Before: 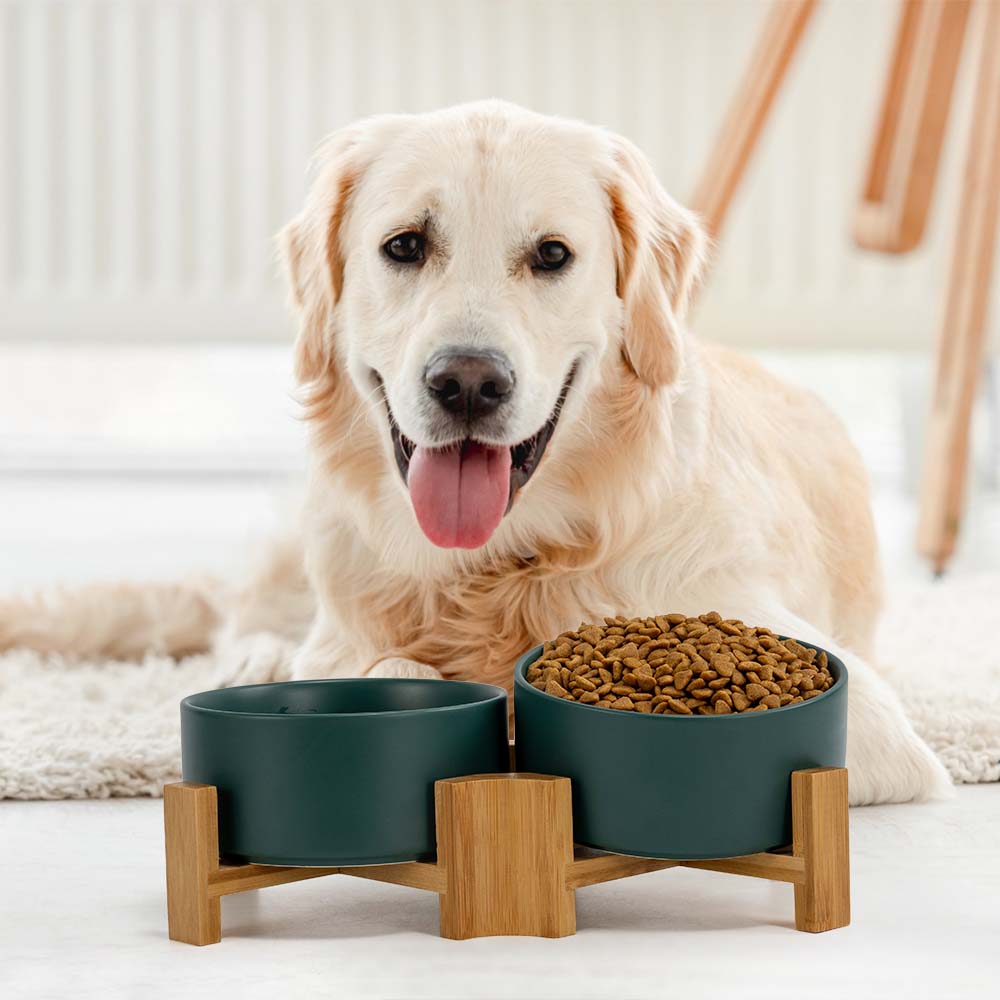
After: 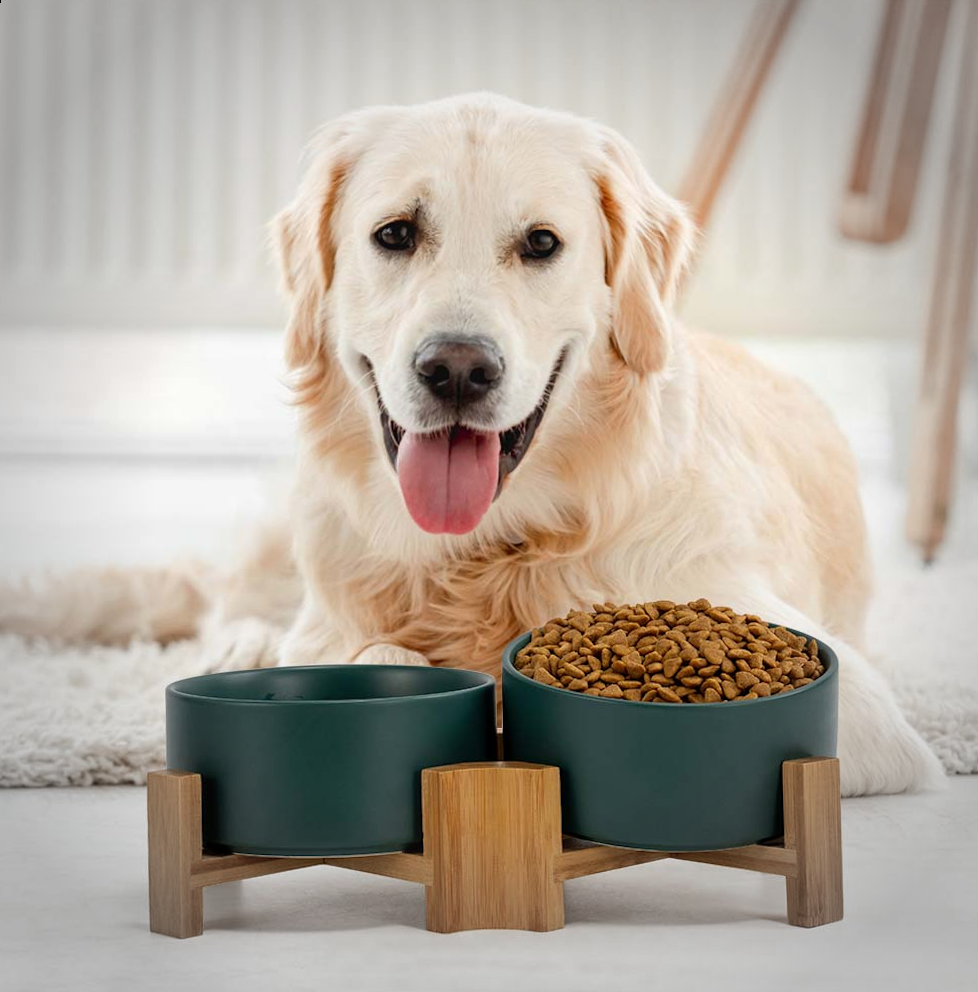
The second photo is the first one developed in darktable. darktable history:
rotate and perspective: rotation 0.226°, lens shift (vertical) -0.042, crop left 0.023, crop right 0.982, crop top 0.006, crop bottom 0.994
vignetting: fall-off start 67.15%, brightness -0.442, saturation -0.691, width/height ratio 1.011, unbound false
